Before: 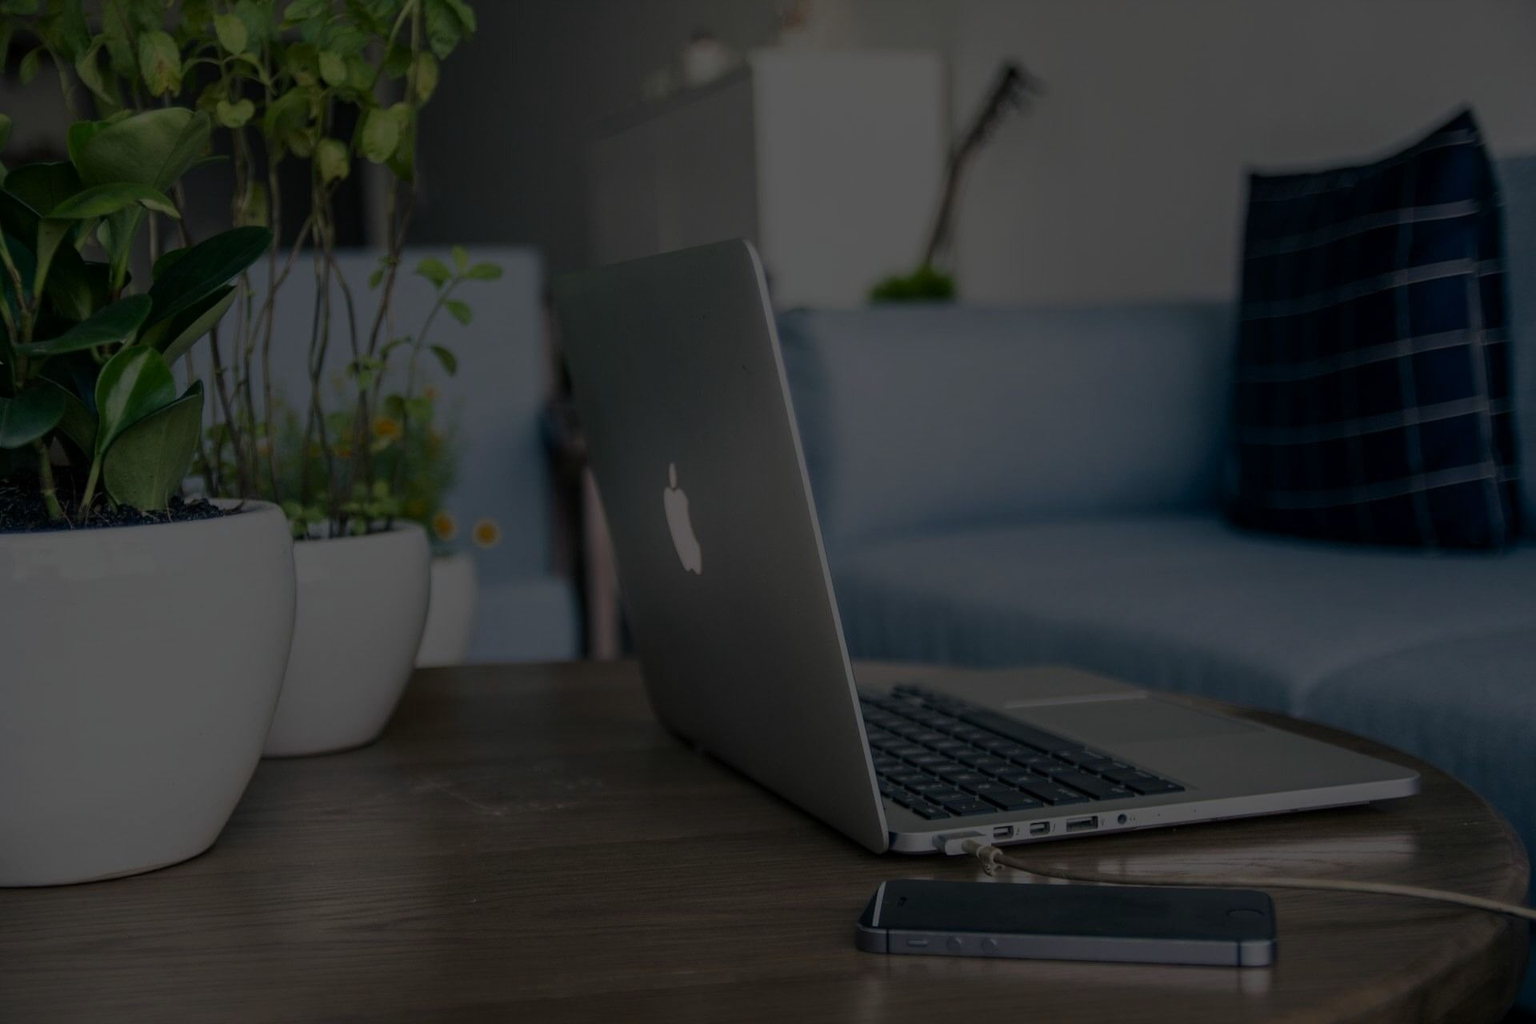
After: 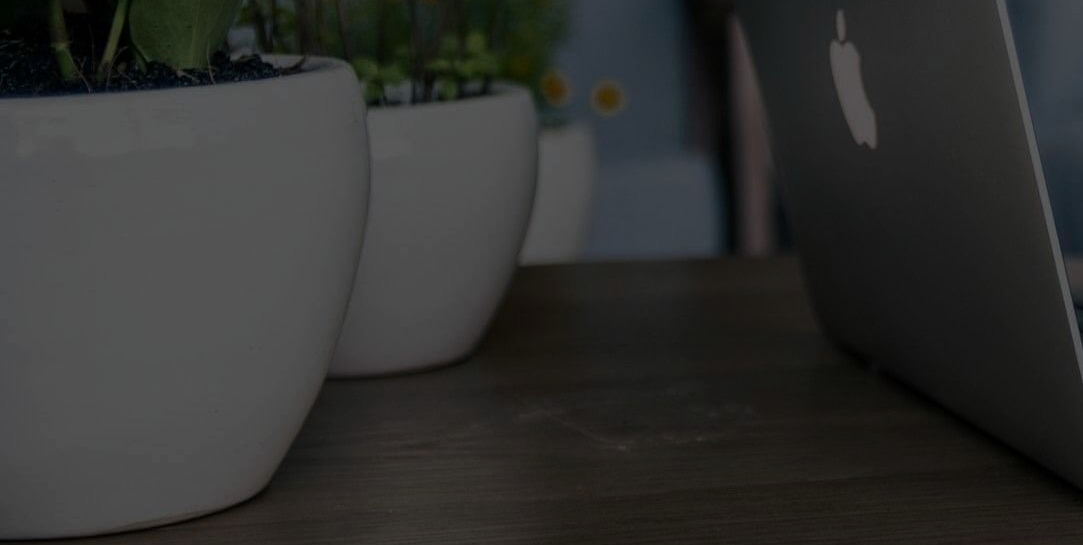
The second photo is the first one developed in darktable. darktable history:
tone equalizer: -8 EV -0.417 EV, -7 EV -0.389 EV, -6 EV -0.333 EV, -5 EV -0.222 EV, -3 EV 0.222 EV, -2 EV 0.333 EV, -1 EV 0.389 EV, +0 EV 0.417 EV, edges refinement/feathering 500, mask exposure compensation -1.57 EV, preserve details no
crop: top 44.483%, right 43.593%, bottom 12.892%
